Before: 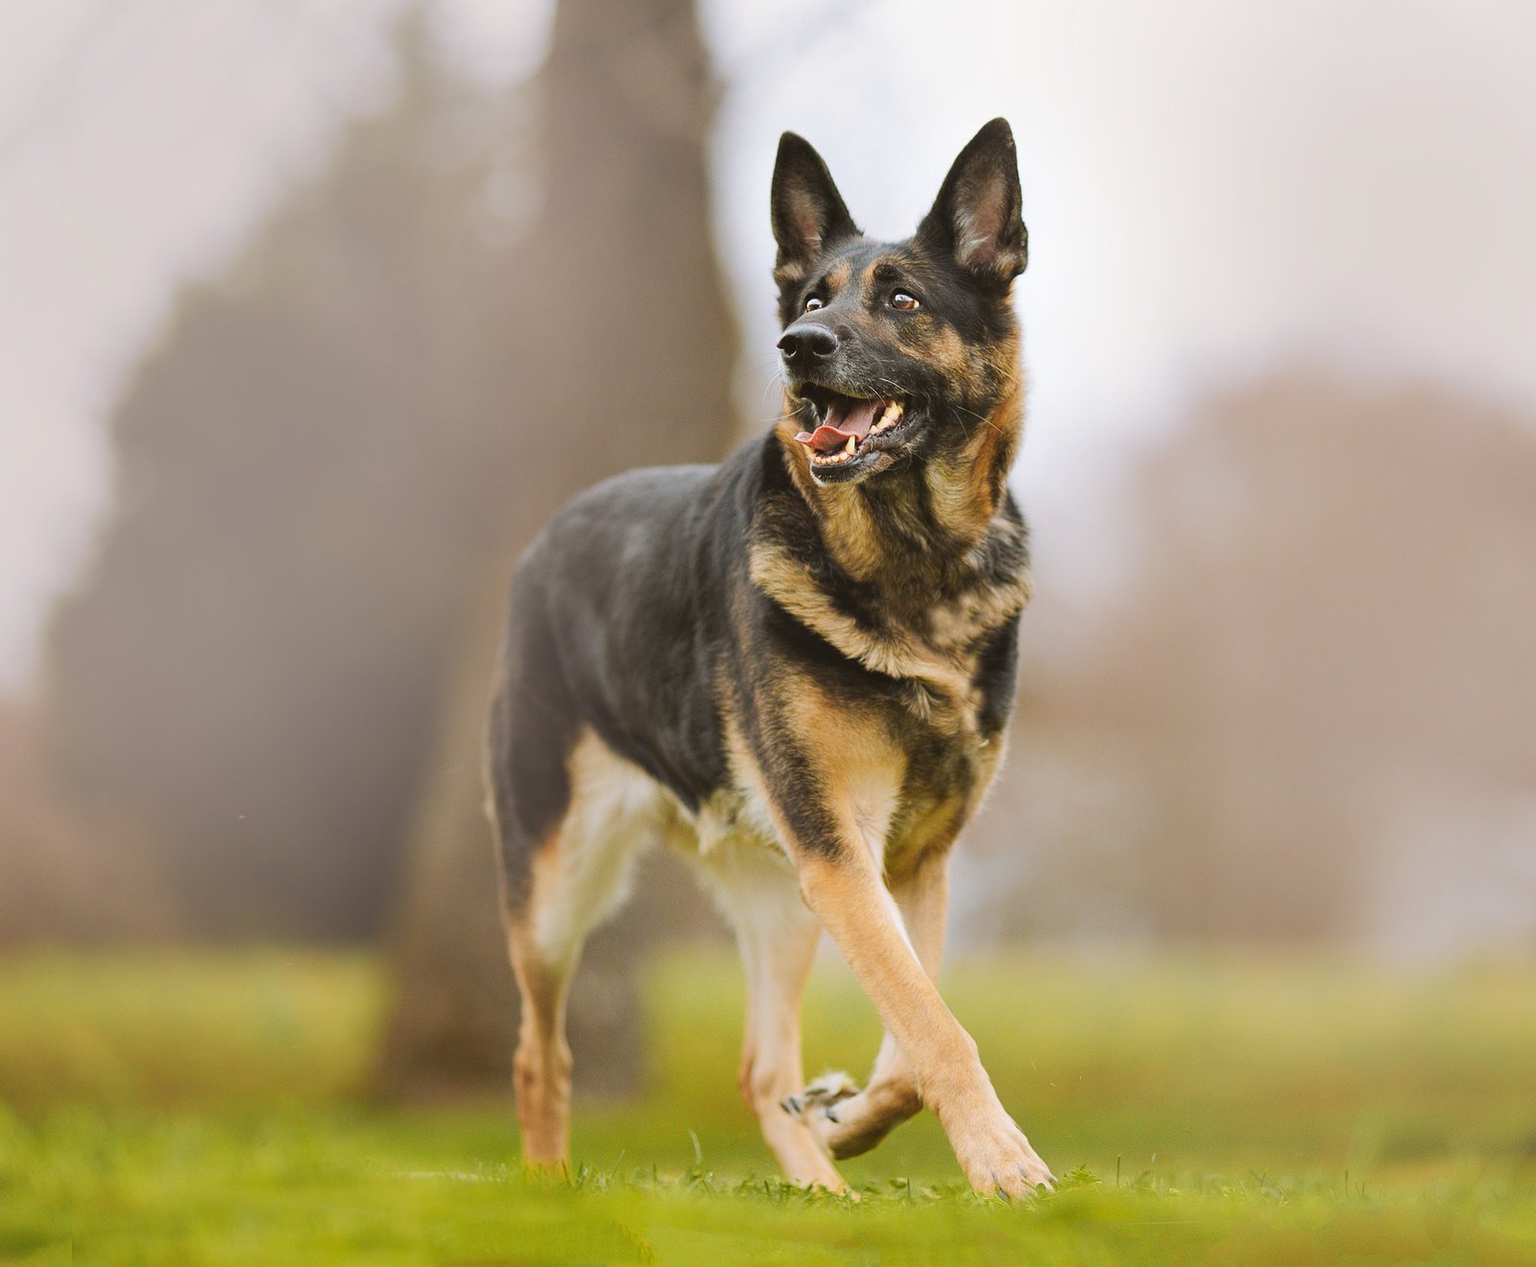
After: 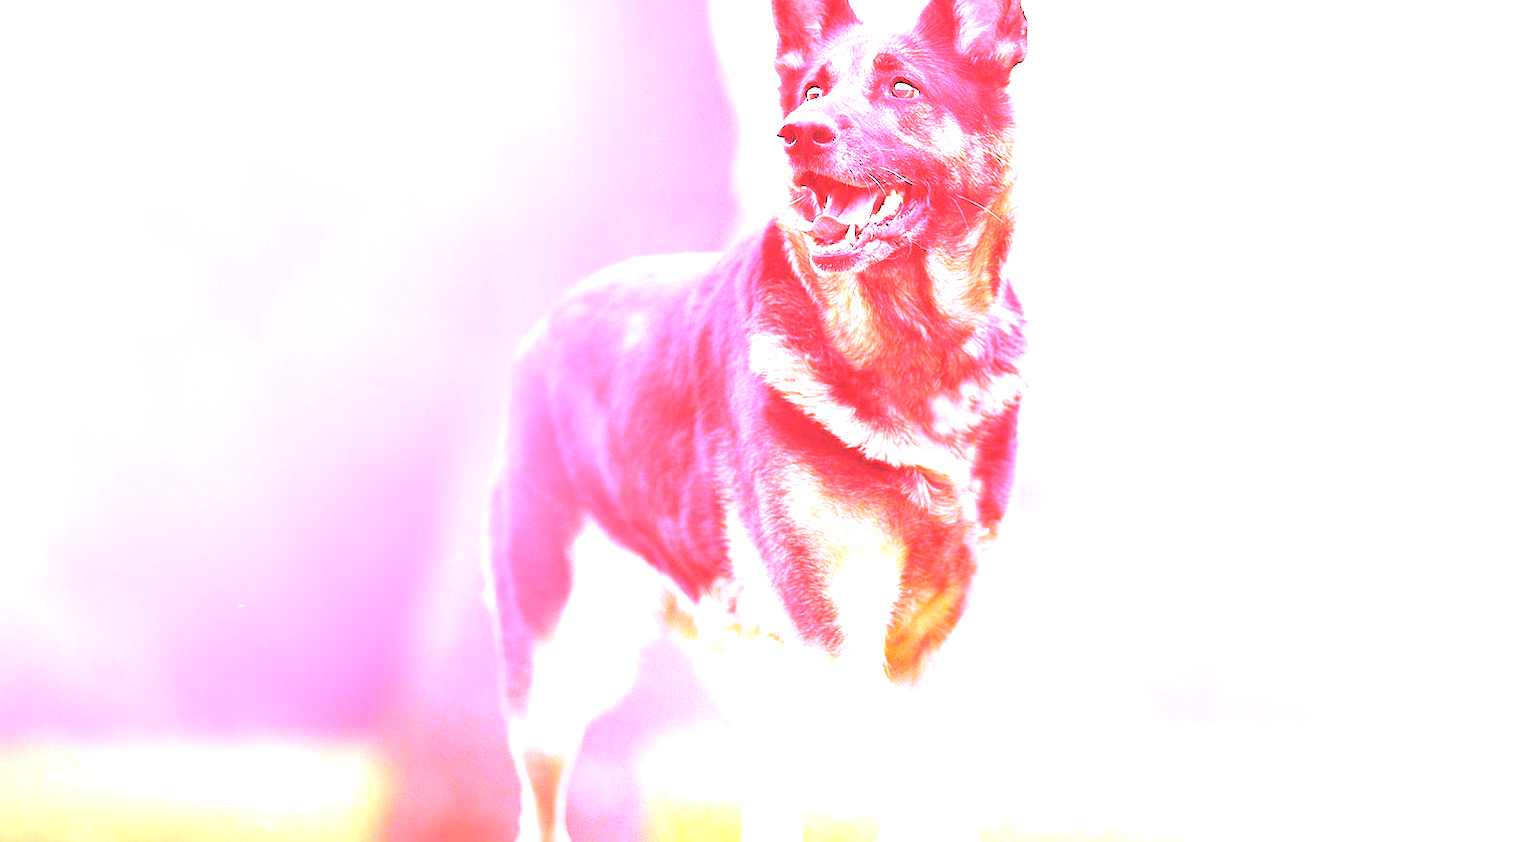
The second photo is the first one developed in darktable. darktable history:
exposure: black level correction 0, exposure 1.9 EV, compensate highlight preservation false
crop: top 16.727%, bottom 16.727%
white balance: red 4.26, blue 1.802
